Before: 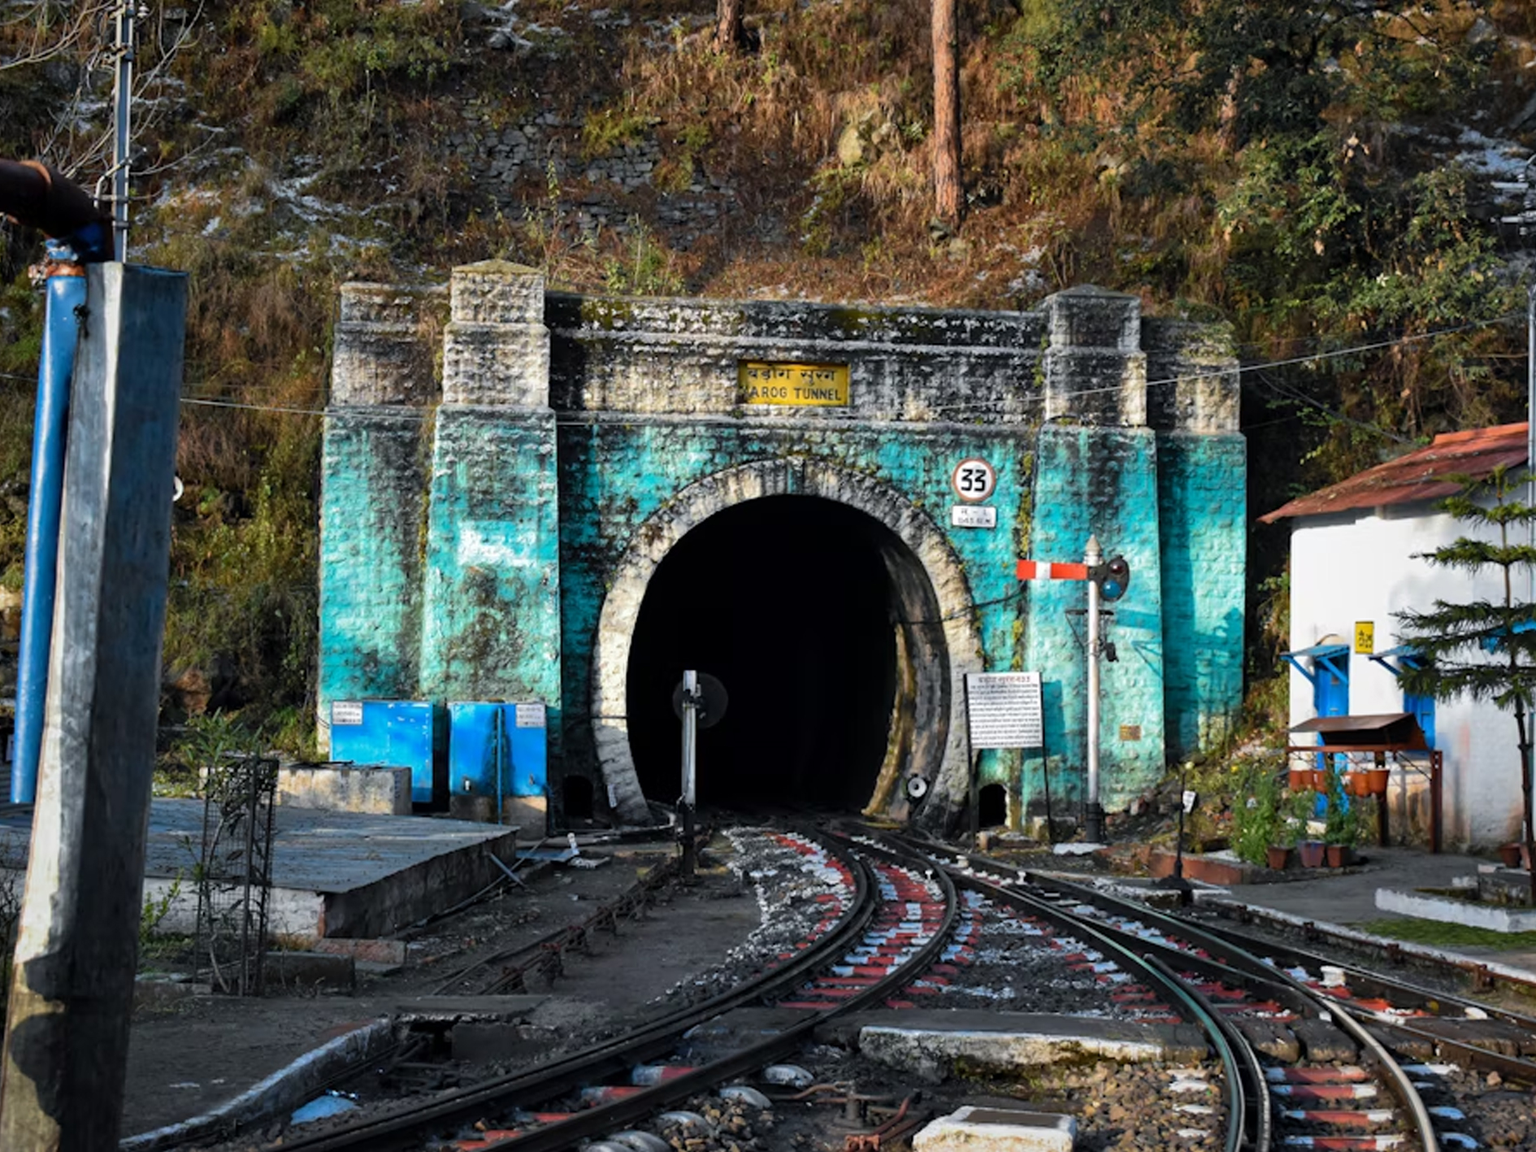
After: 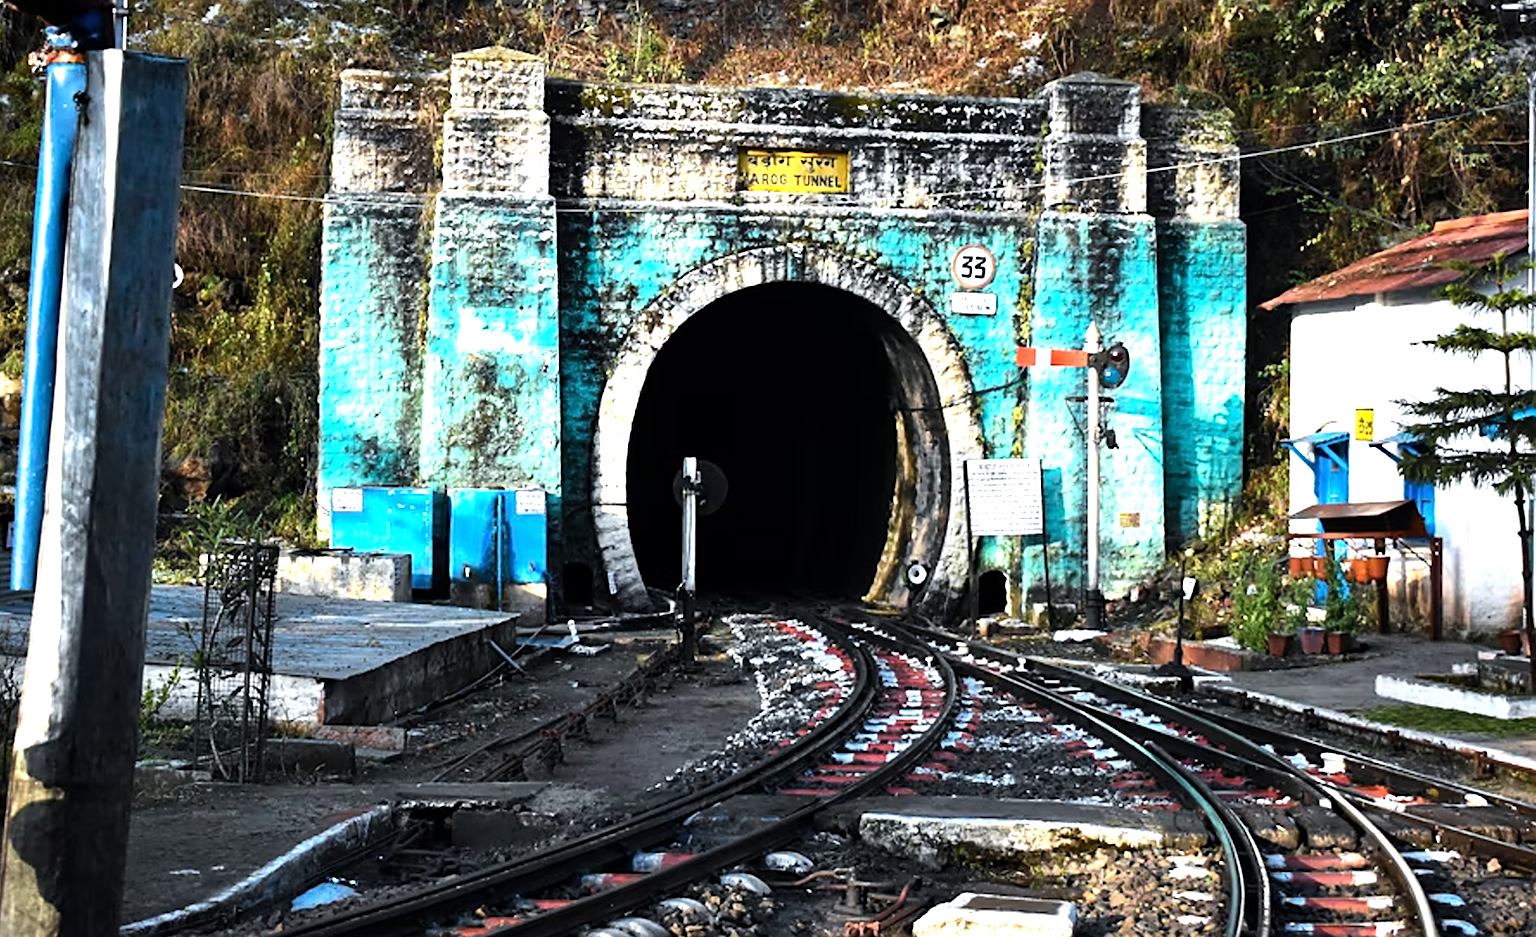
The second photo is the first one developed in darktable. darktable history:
exposure: exposure 0.6 EV, compensate highlight preservation false
tone equalizer: -8 EV -0.75 EV, -7 EV -0.7 EV, -6 EV -0.6 EV, -5 EV -0.4 EV, -3 EV 0.4 EV, -2 EV 0.6 EV, -1 EV 0.7 EV, +0 EV 0.75 EV, edges refinement/feathering 500, mask exposure compensation -1.57 EV, preserve details no
sharpen: on, module defaults
crop and rotate: top 18.507%
